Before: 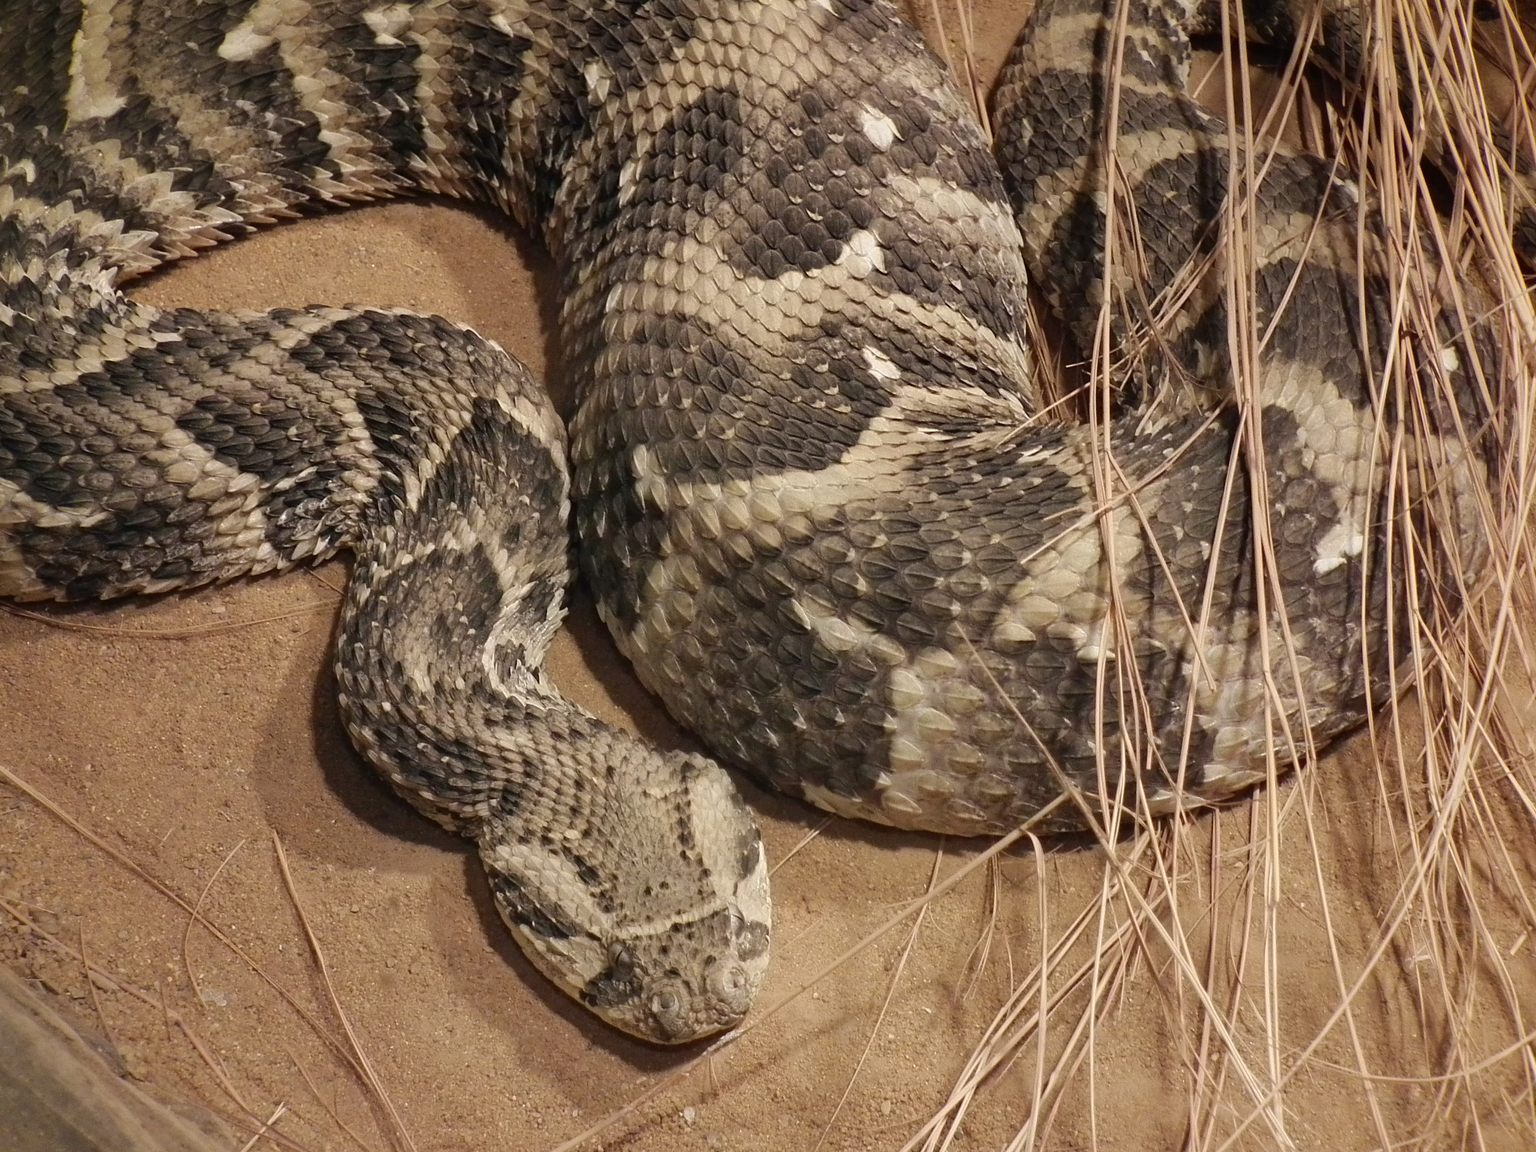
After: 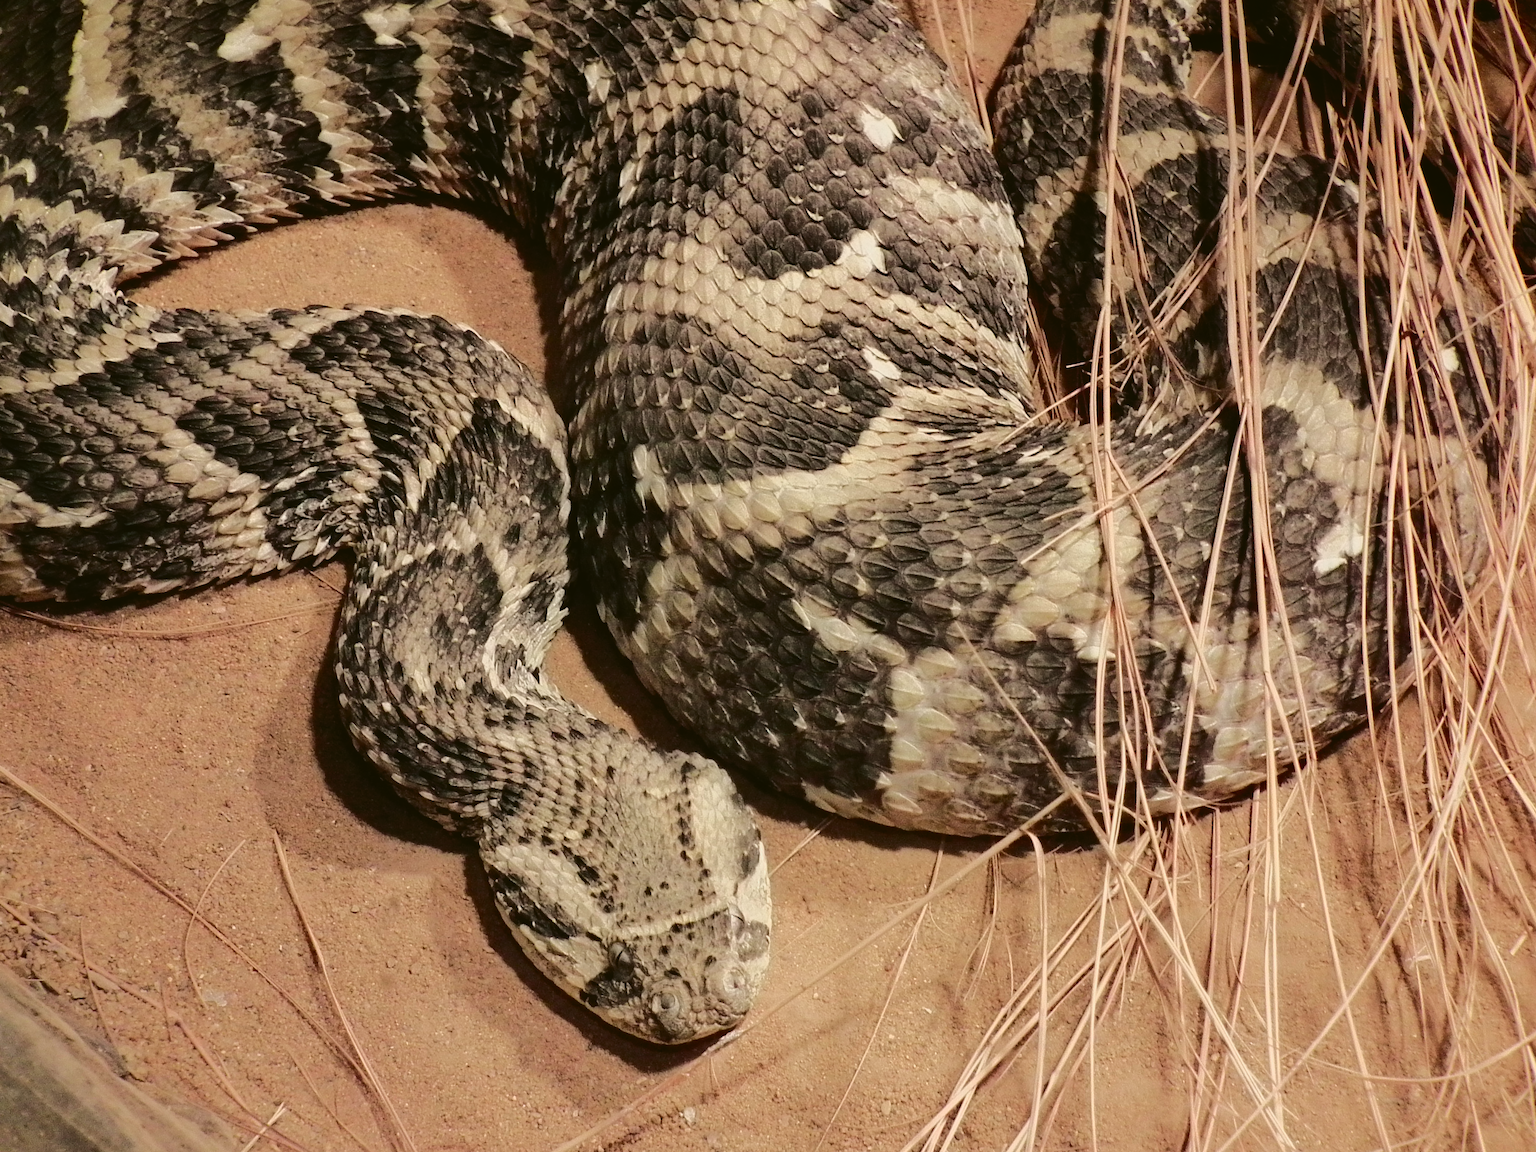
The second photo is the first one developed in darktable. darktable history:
tone curve: curves: ch0 [(0, 0.039) (0.194, 0.159) (0.469, 0.544) (0.693, 0.77) (0.751, 0.871) (1, 1)]; ch1 [(0, 0) (0.508, 0.506) (0.547, 0.563) (0.592, 0.631) (0.715, 0.706) (1, 1)]; ch2 [(0, 0) (0.243, 0.175) (0.362, 0.301) (0.492, 0.515) (0.544, 0.557) (0.595, 0.612) (0.631, 0.641) (1, 1)], color space Lab, independent channels, preserve colors none
filmic rgb: black relative exposure -7.15 EV, white relative exposure 5.36 EV, hardness 3.02, color science v6 (2022)
